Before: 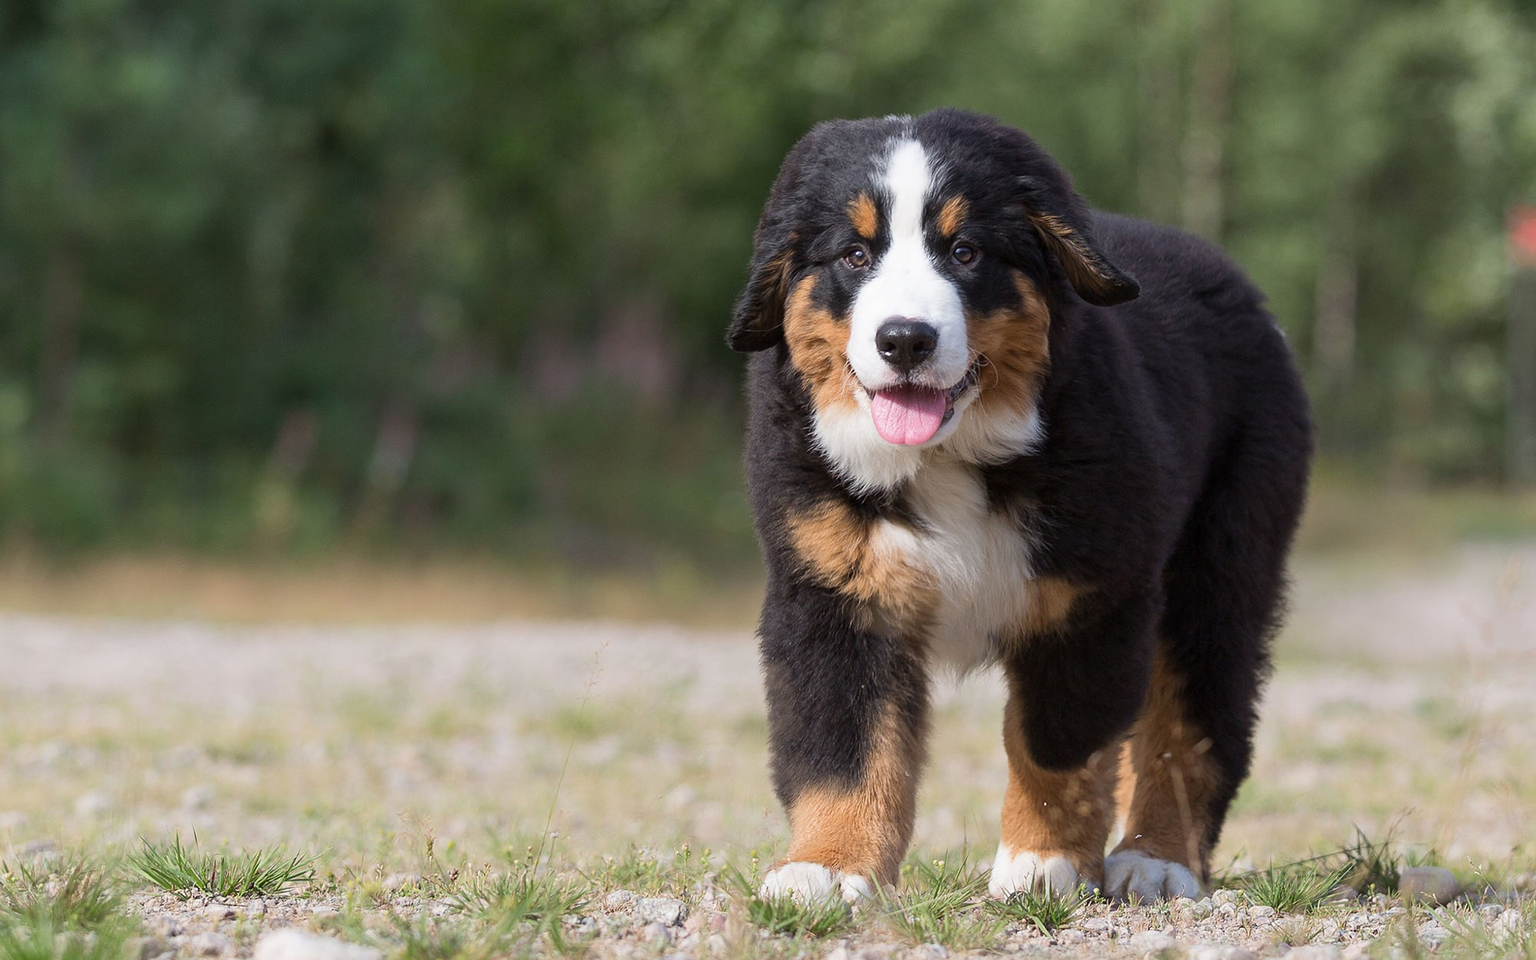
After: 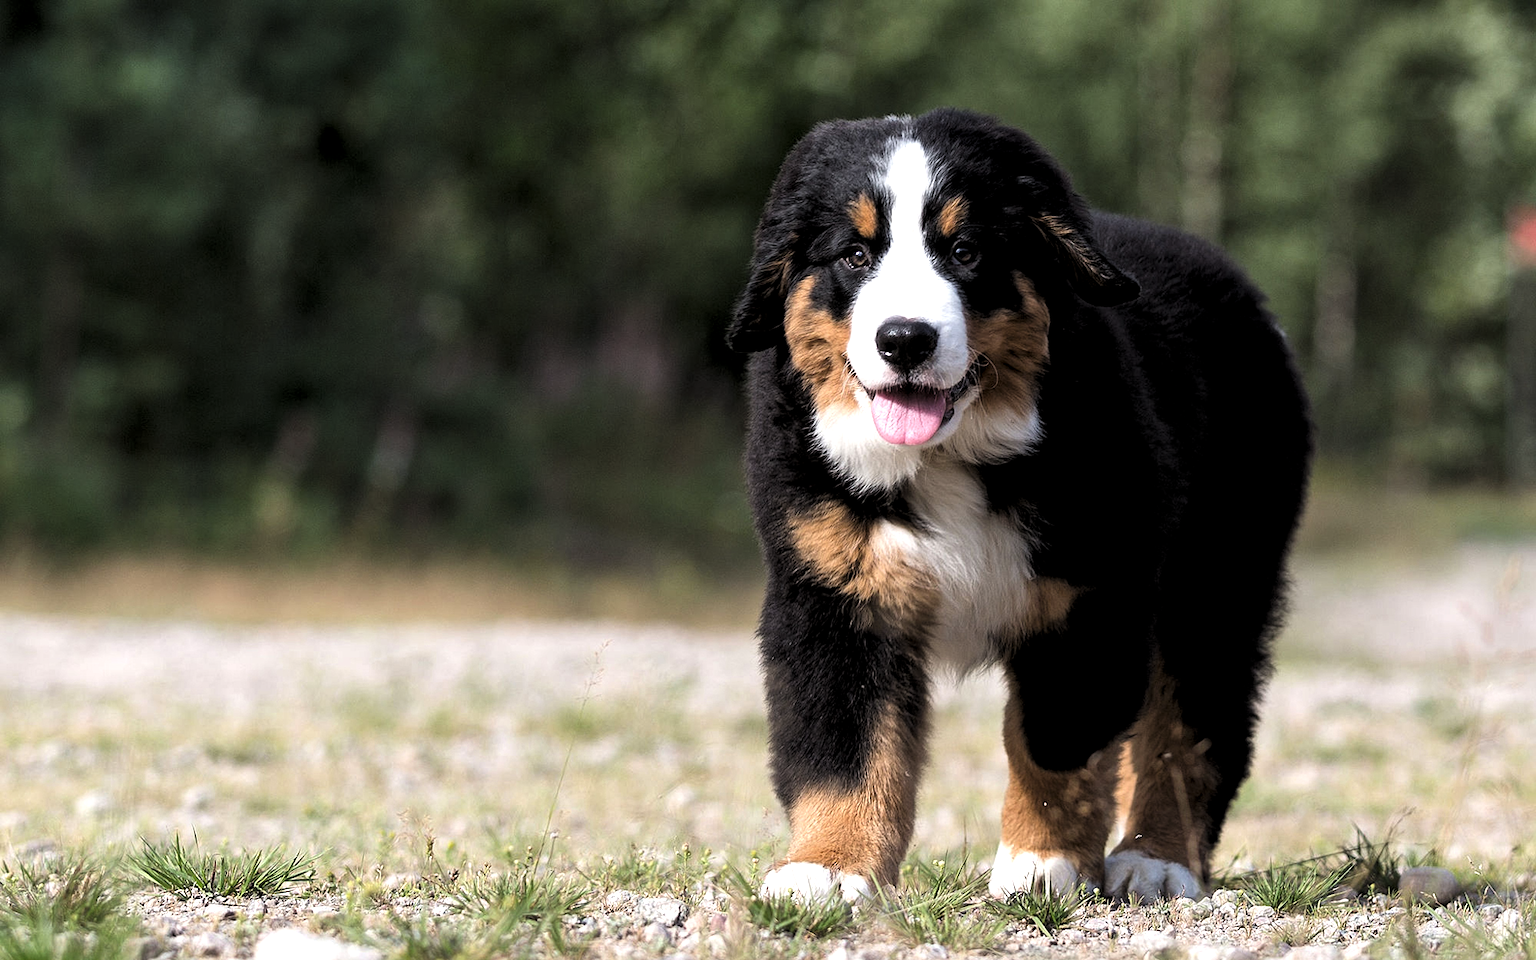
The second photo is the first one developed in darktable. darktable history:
local contrast: mode bilateral grid, contrast 20, coarseness 50, detail 120%, midtone range 0.2
levels: levels [0.129, 0.519, 0.867]
